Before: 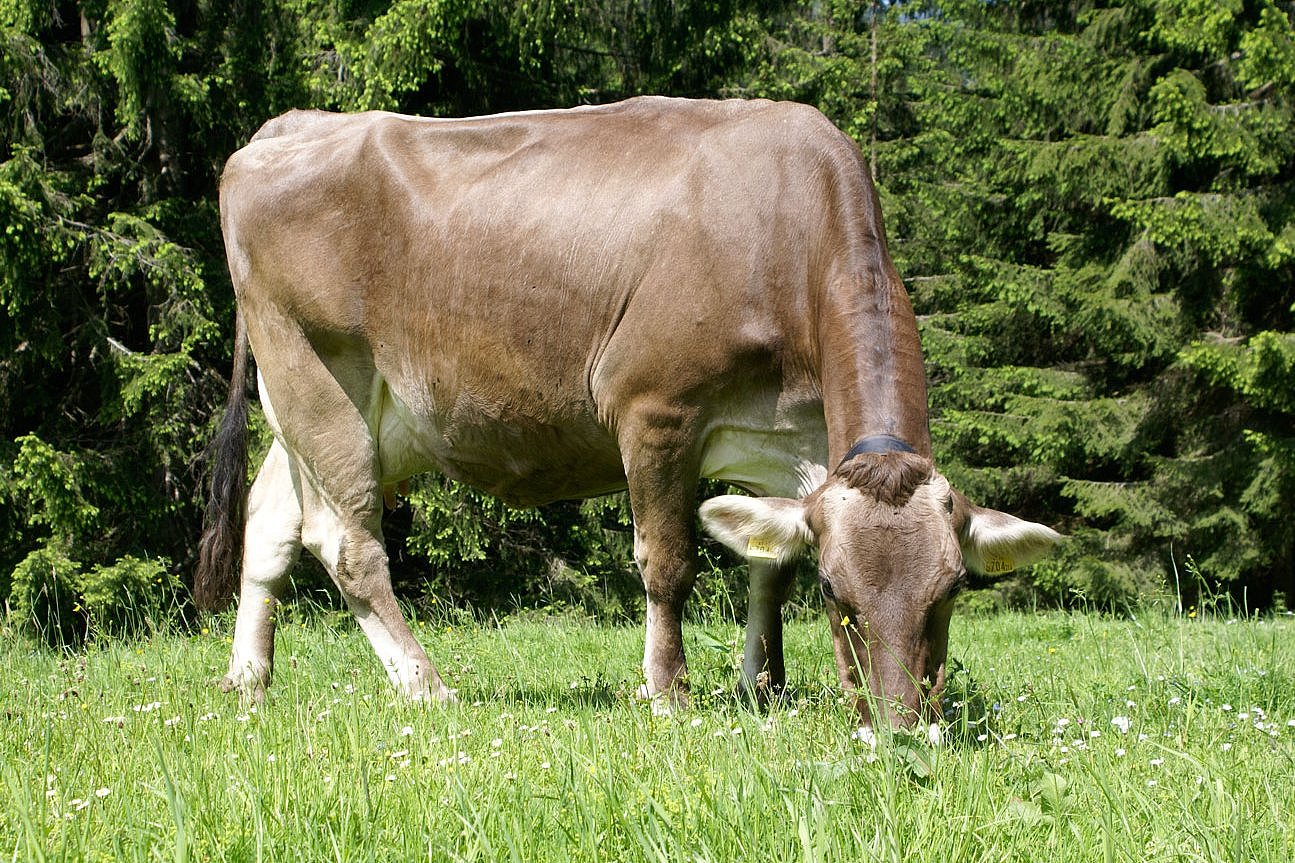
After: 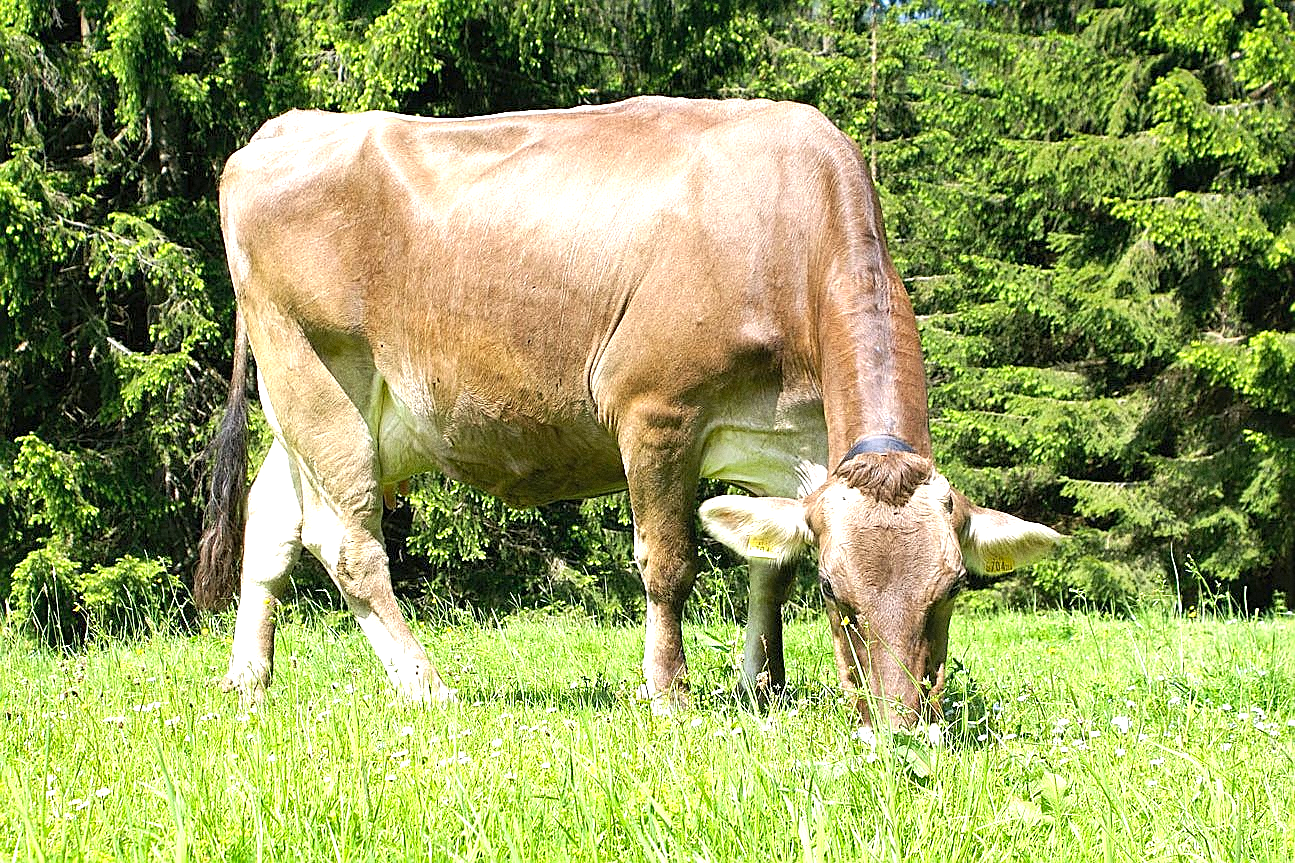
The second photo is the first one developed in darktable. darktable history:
contrast brightness saturation: brightness 0.09, saturation 0.19
sharpen: on, module defaults
grain: coarseness 3.21 ISO
exposure: exposure 0.935 EV, compensate highlight preservation false
